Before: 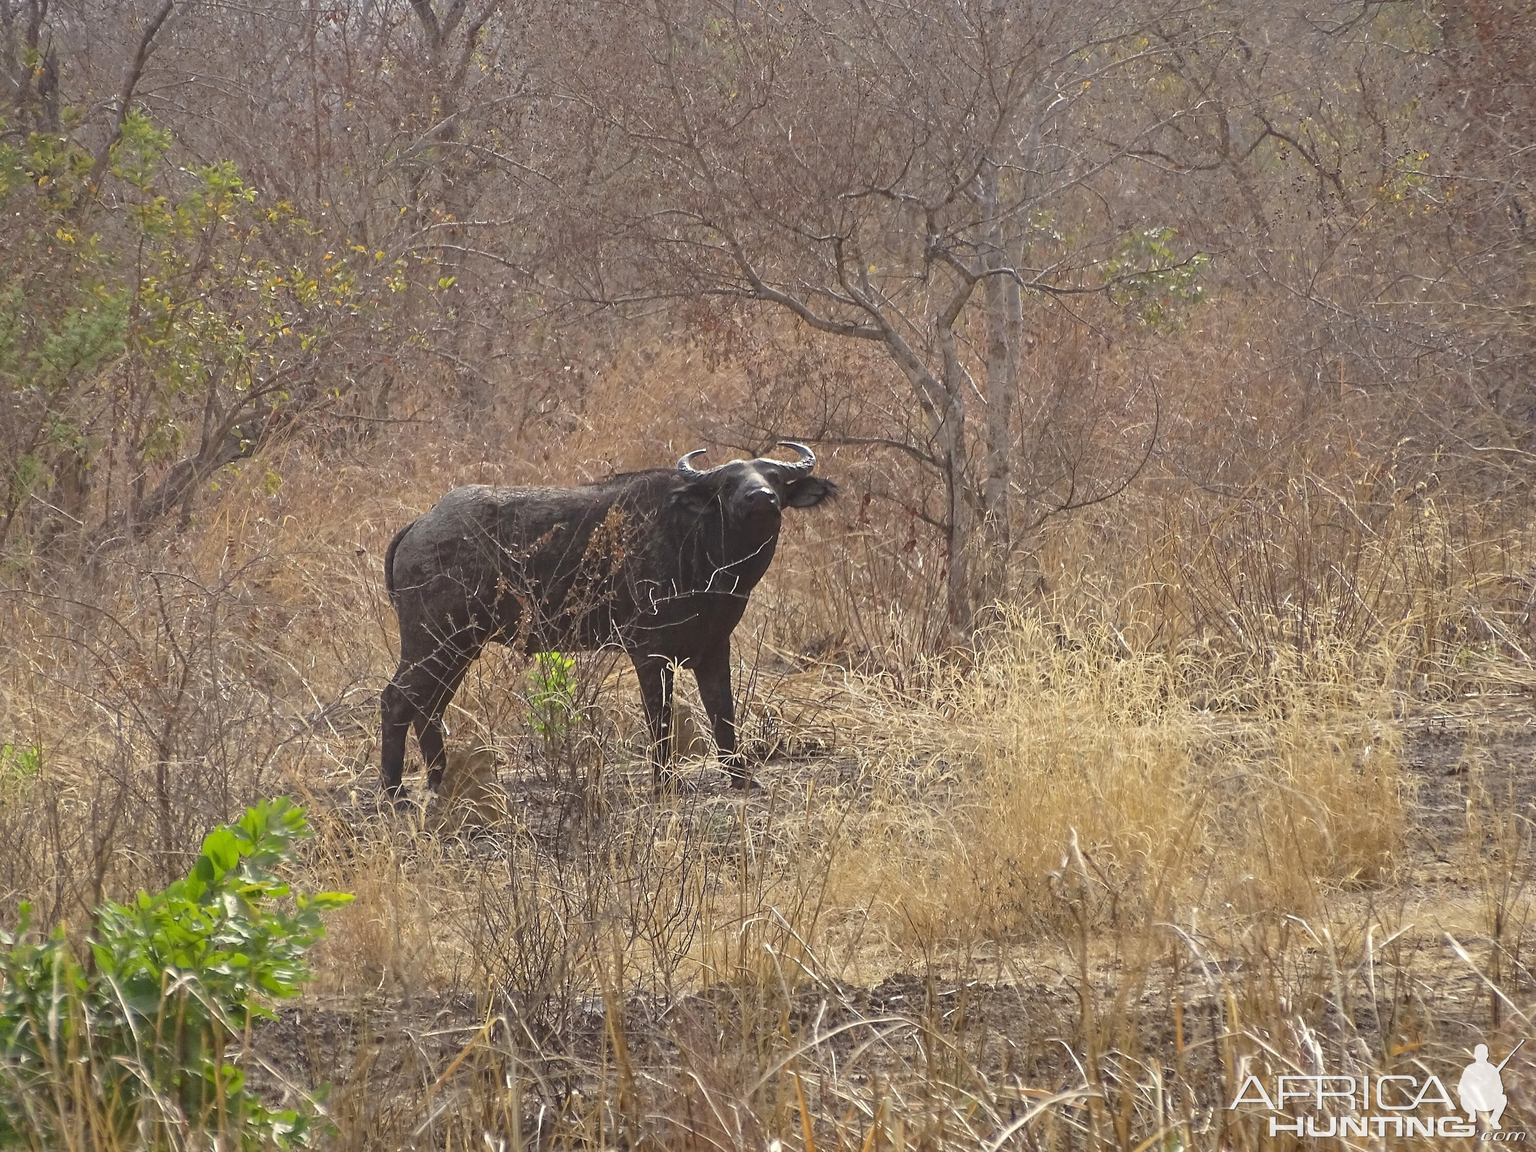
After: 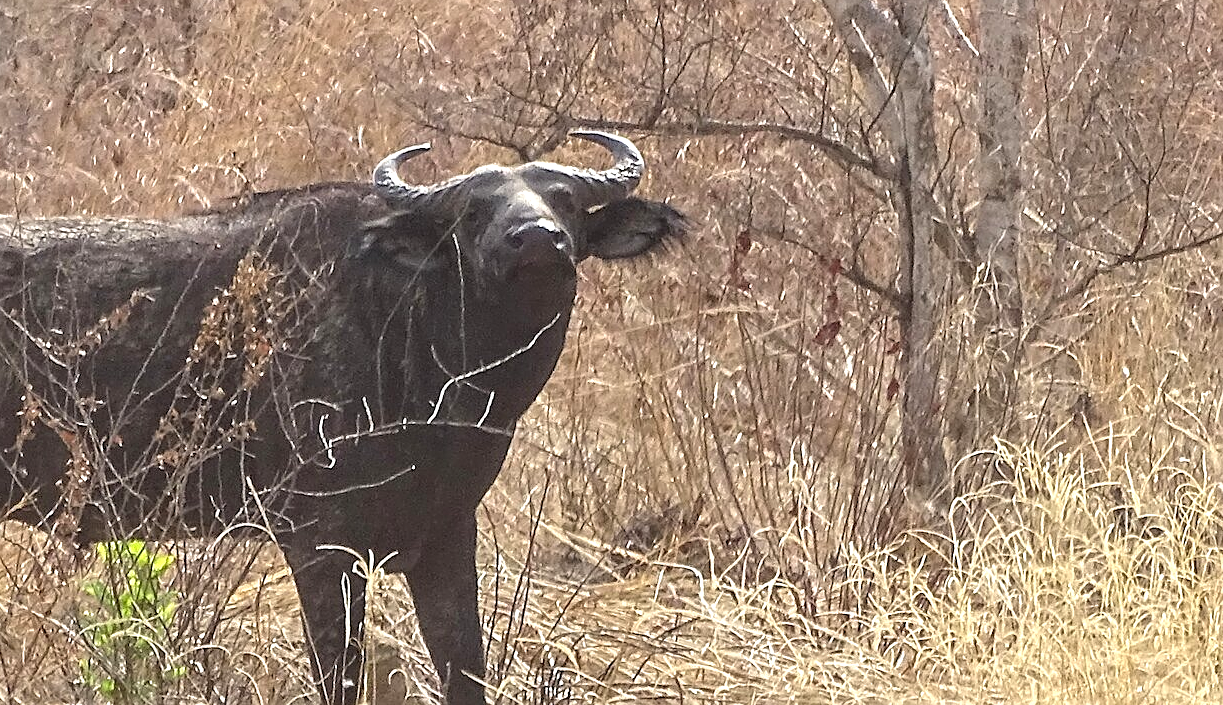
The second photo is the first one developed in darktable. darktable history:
local contrast: on, module defaults
exposure: black level correction 0, exposure 0.499 EV, compensate highlight preservation false
sharpen: on, module defaults
crop: left 31.658%, top 32.597%, right 27.56%, bottom 36.064%
